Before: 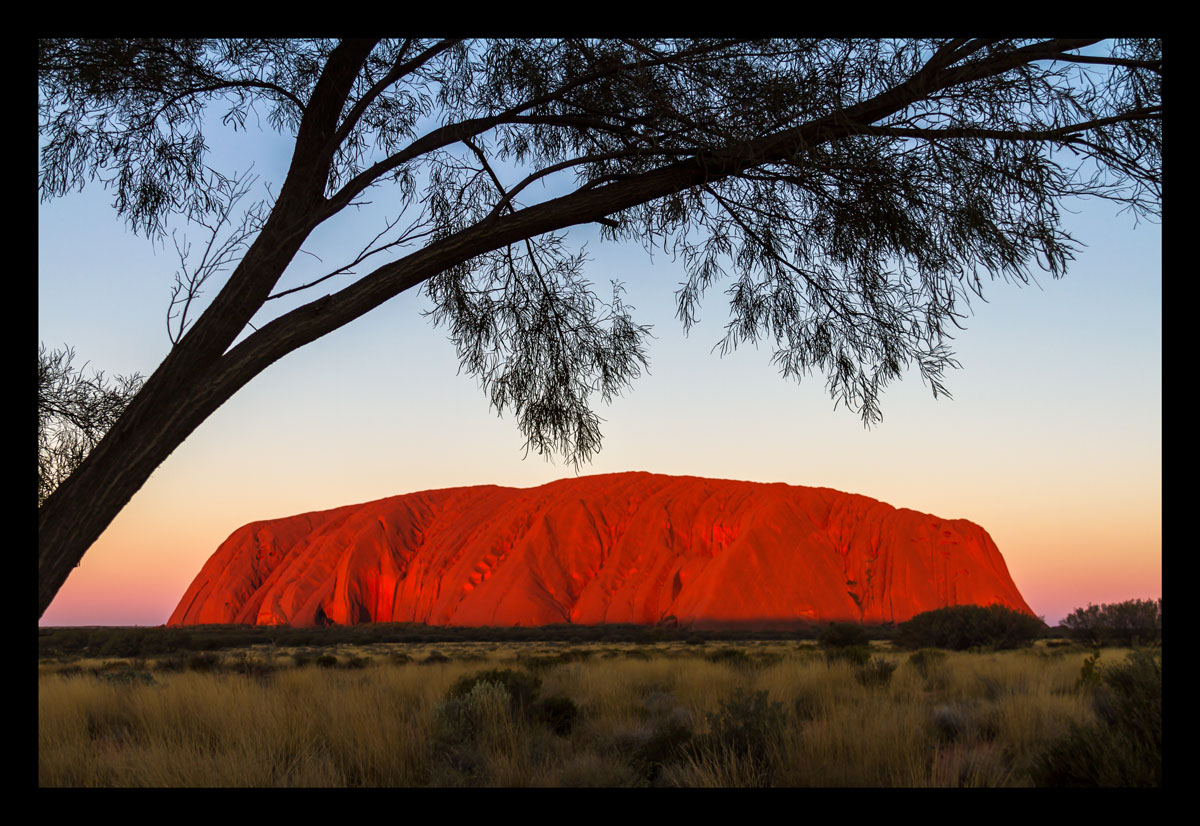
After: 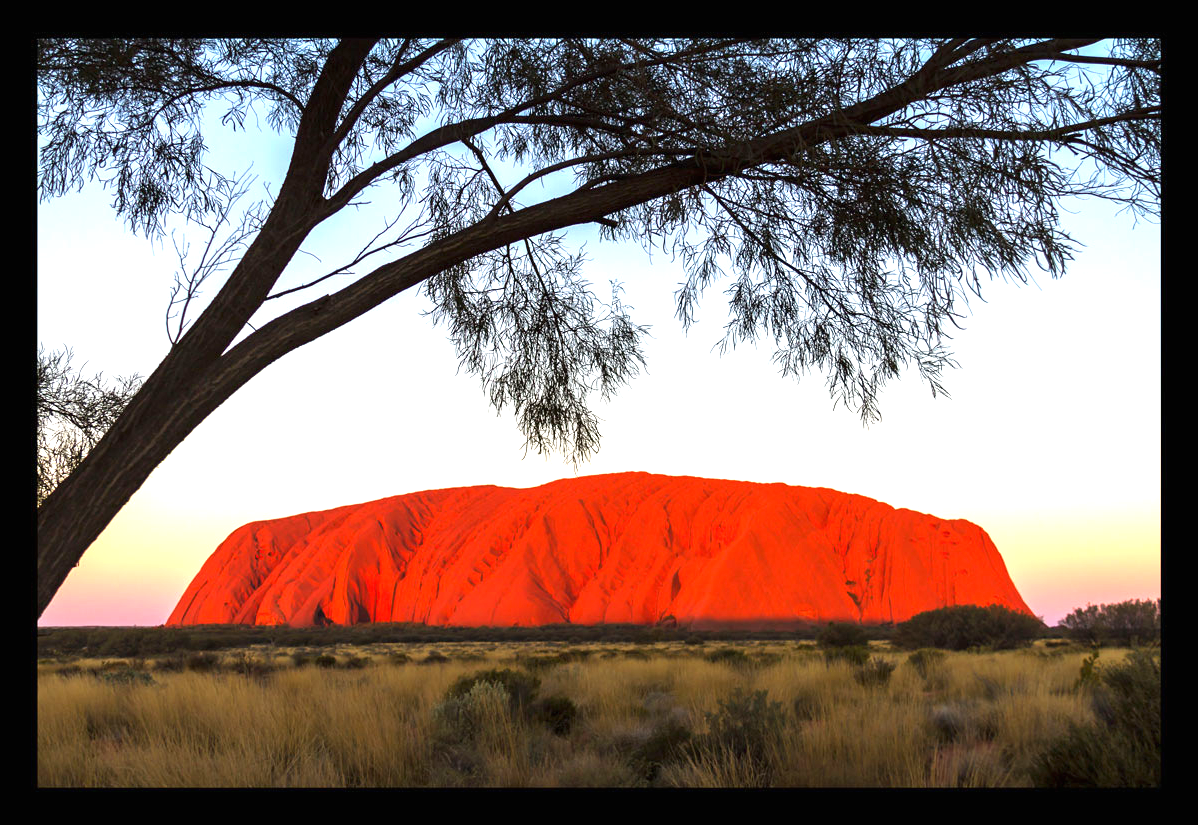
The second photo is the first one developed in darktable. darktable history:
crop and rotate: left 0.126%
exposure: black level correction 0, exposure 1.198 EV, compensate exposure bias true, compensate highlight preservation false
